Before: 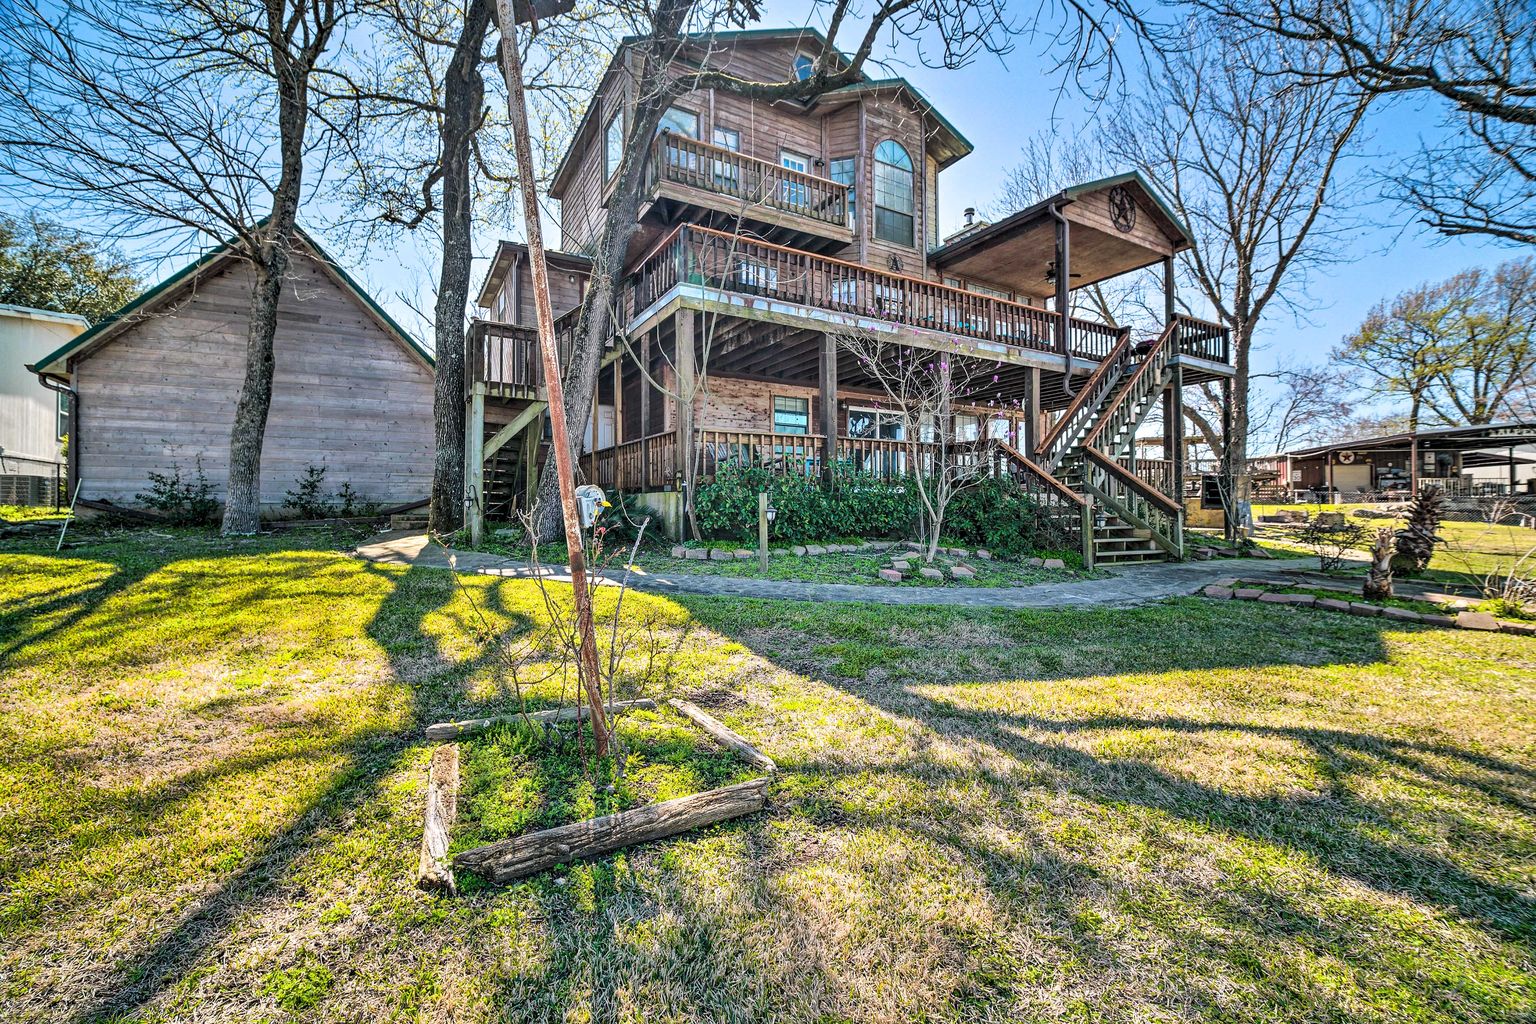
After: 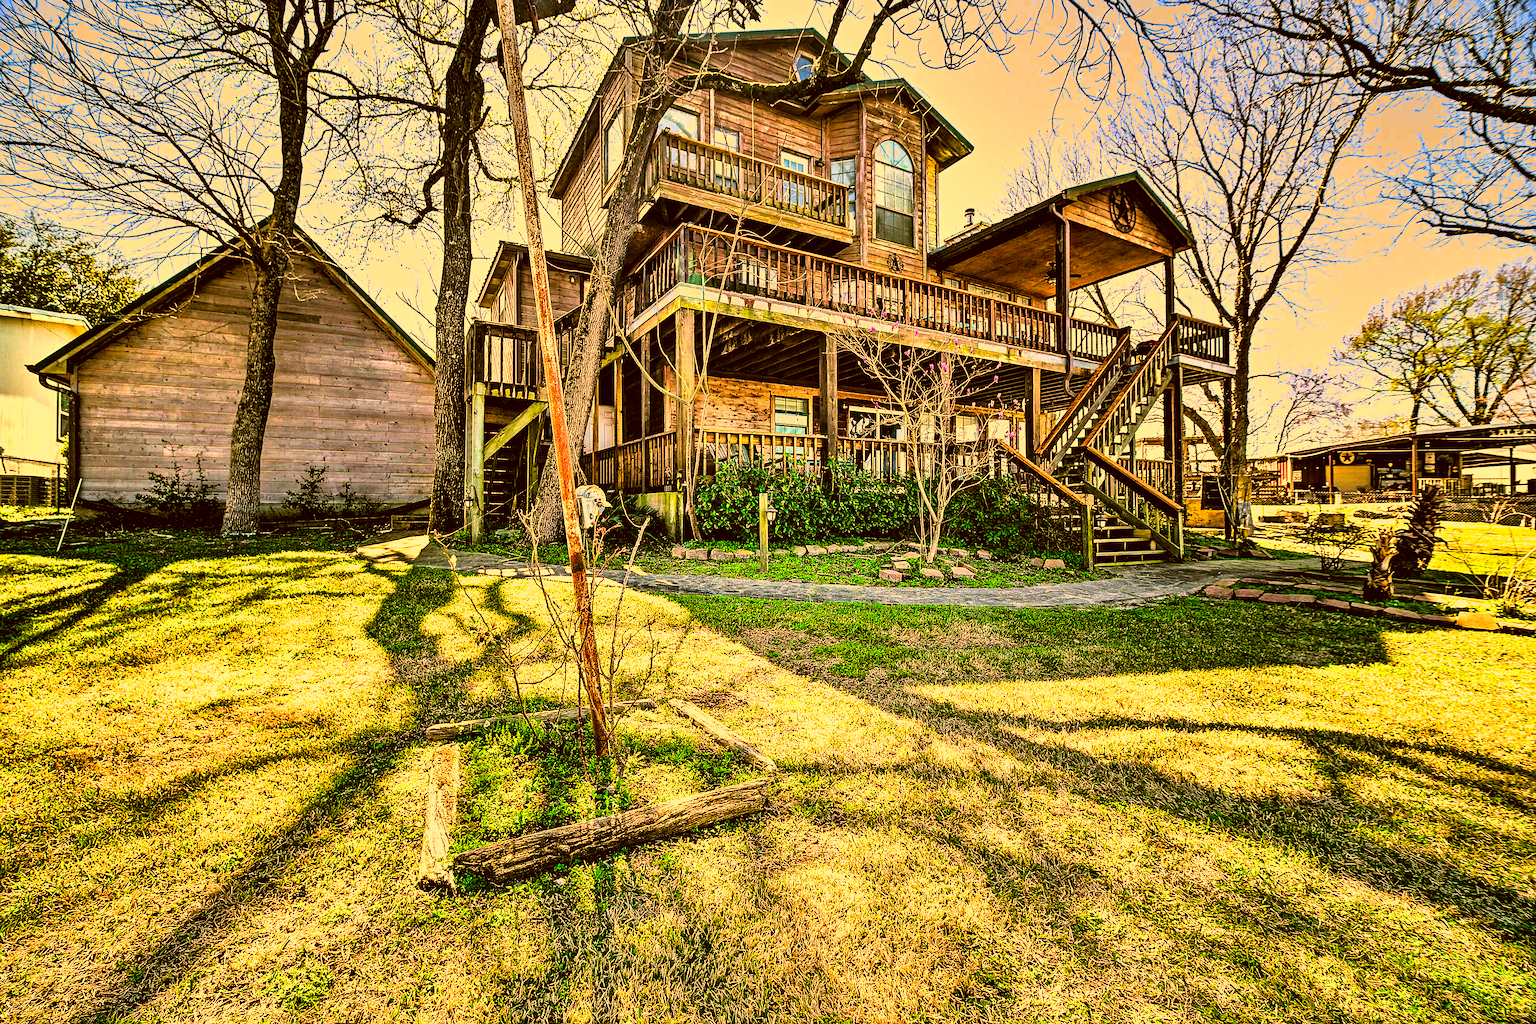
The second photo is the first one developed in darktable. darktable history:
sharpen: on, module defaults
filmic rgb: black relative exposure -8.3 EV, white relative exposure 2.22 EV, hardness 7.19, latitude 85.6%, contrast 1.689, highlights saturation mix -3.74%, shadows ↔ highlights balance -2.37%, add noise in highlights 0, color science v3 (2019), use custom middle-gray values true, contrast in highlights soft
color correction: highlights a* 11.08, highlights b* 30.49, shadows a* 2.71, shadows b* 17.42, saturation 1.72
